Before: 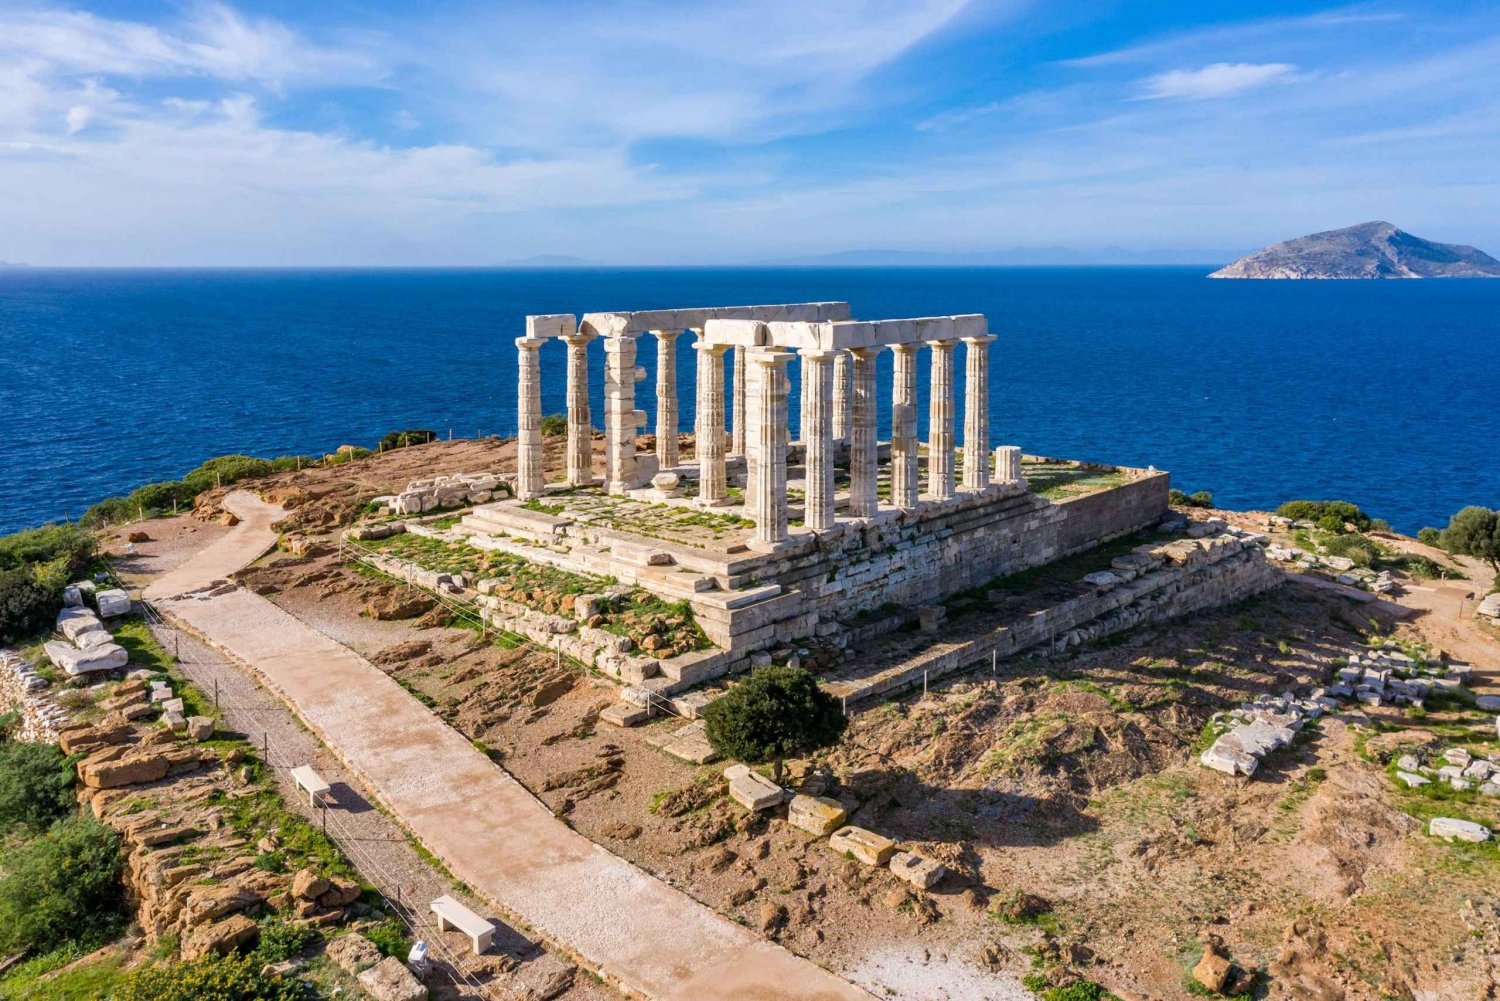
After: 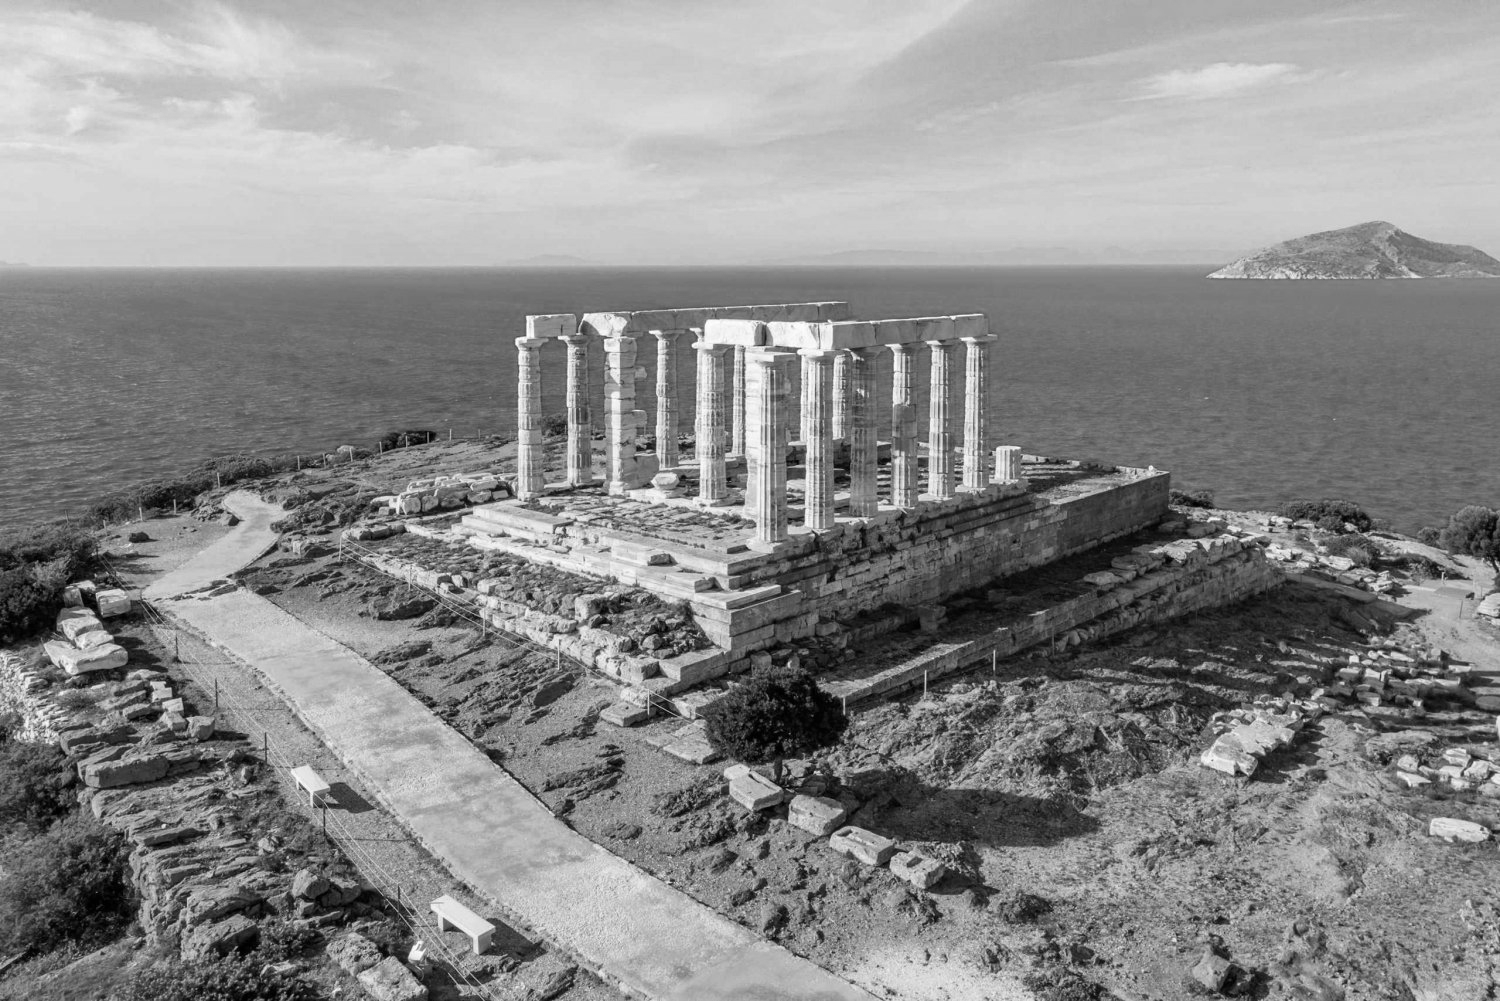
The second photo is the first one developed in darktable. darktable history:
color calibration: output gray [0.22, 0.42, 0.37, 0], illuminant as shot in camera, x 0.365, y 0.379, temperature 4430.8 K
color zones: curves: ch0 [(0.002, 0.593) (0.143, 0.417) (0.285, 0.541) (0.455, 0.289) (0.608, 0.327) (0.727, 0.283) (0.869, 0.571) (1, 0.603)]; ch1 [(0, 0) (0.143, 0) (0.286, 0) (0.429, 0) (0.571, 0) (0.714, 0) (0.857, 0)]
